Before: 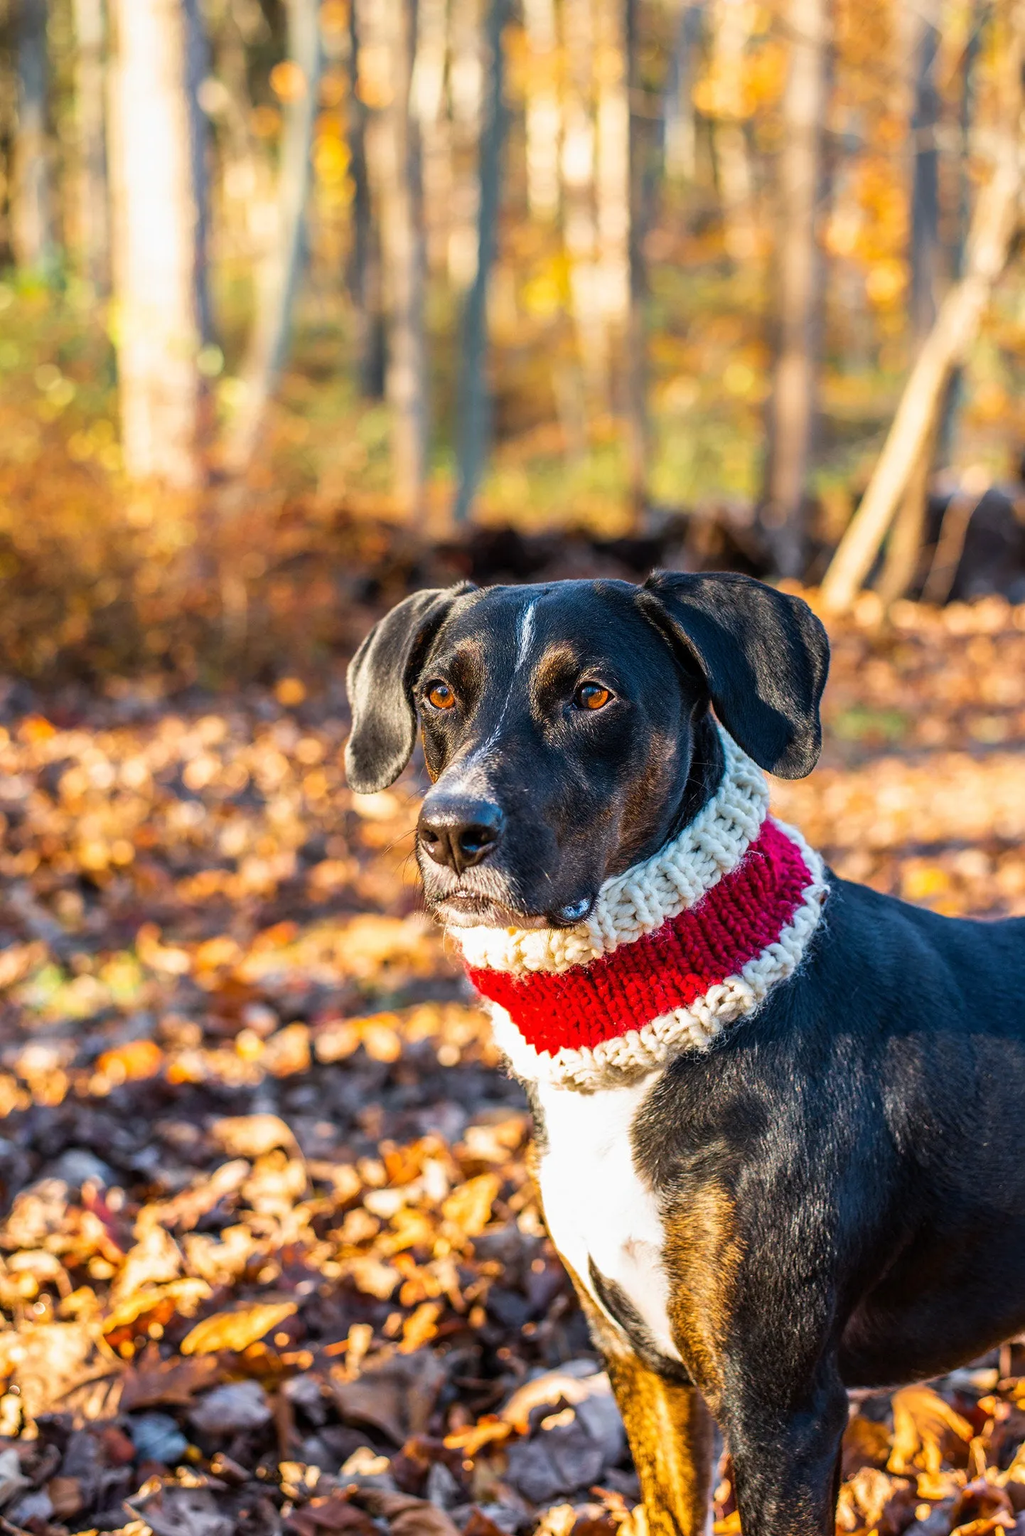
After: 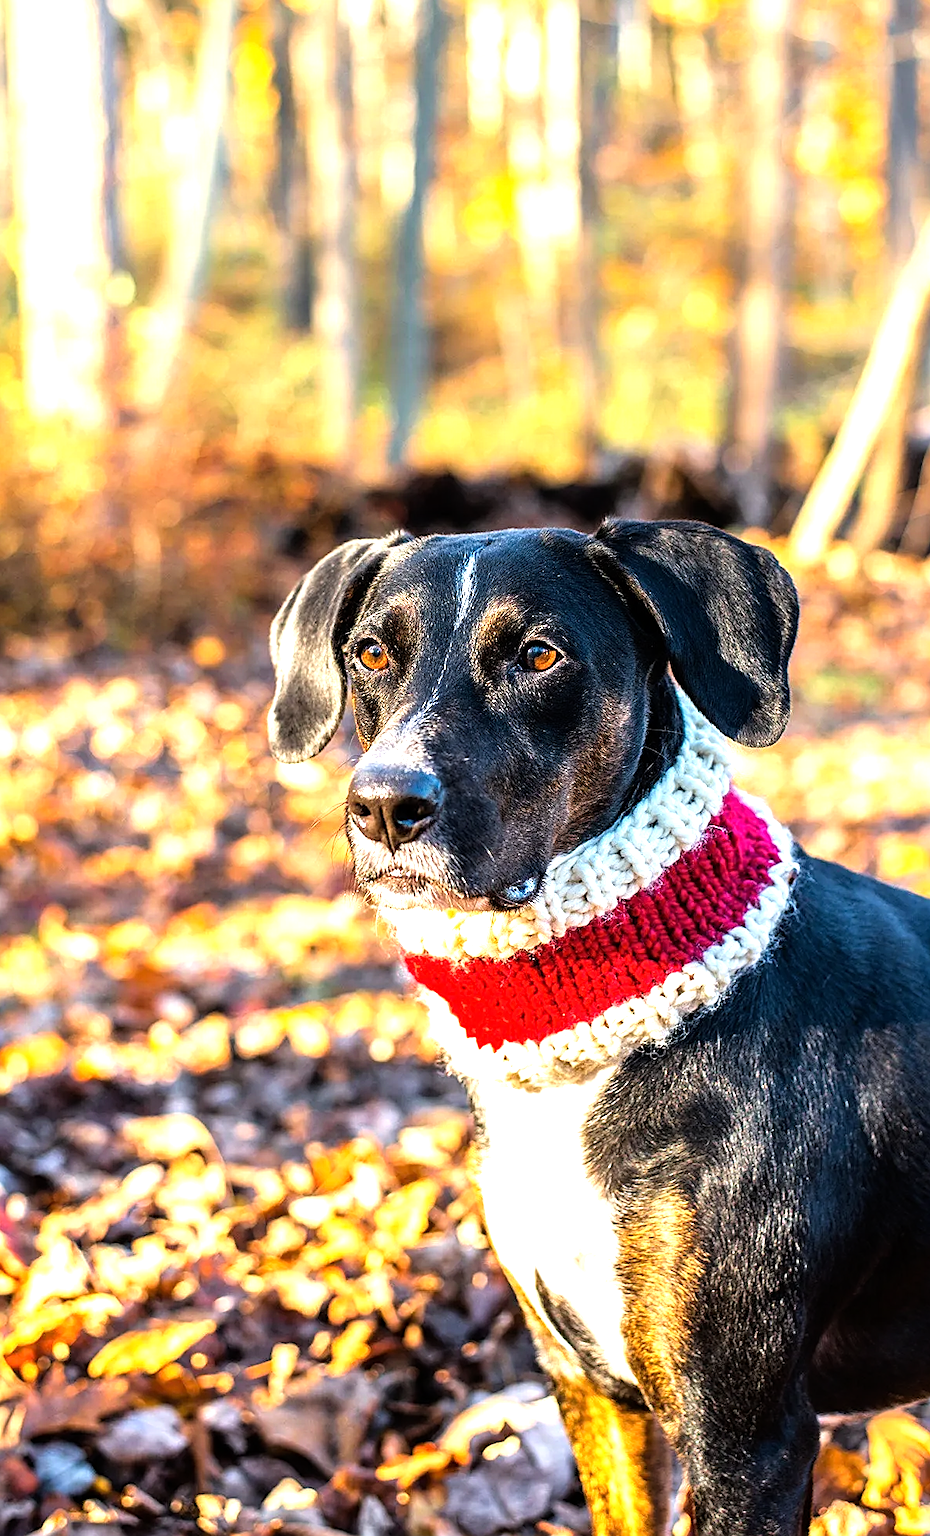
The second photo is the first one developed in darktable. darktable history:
crop: left 9.815%, top 6.316%, right 7.276%, bottom 2.297%
tone equalizer: -8 EV -1.07 EV, -7 EV -1.05 EV, -6 EV -0.901 EV, -5 EV -0.582 EV, -3 EV 0.558 EV, -2 EV 0.893 EV, -1 EV 1.01 EV, +0 EV 1.05 EV
sharpen: on, module defaults
